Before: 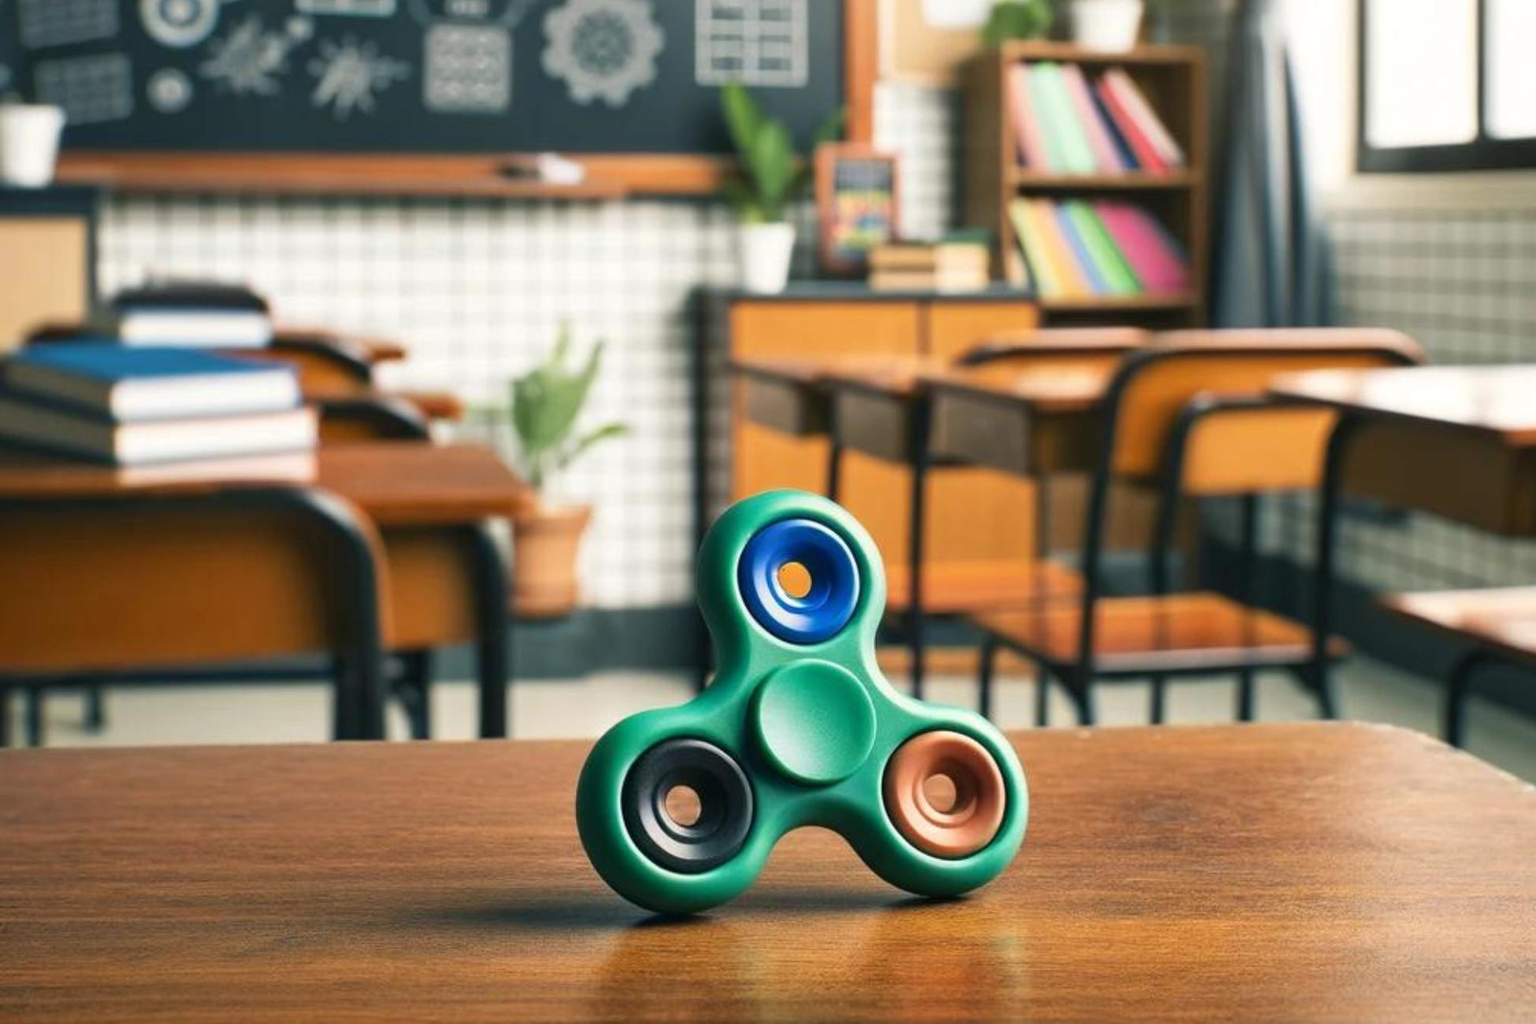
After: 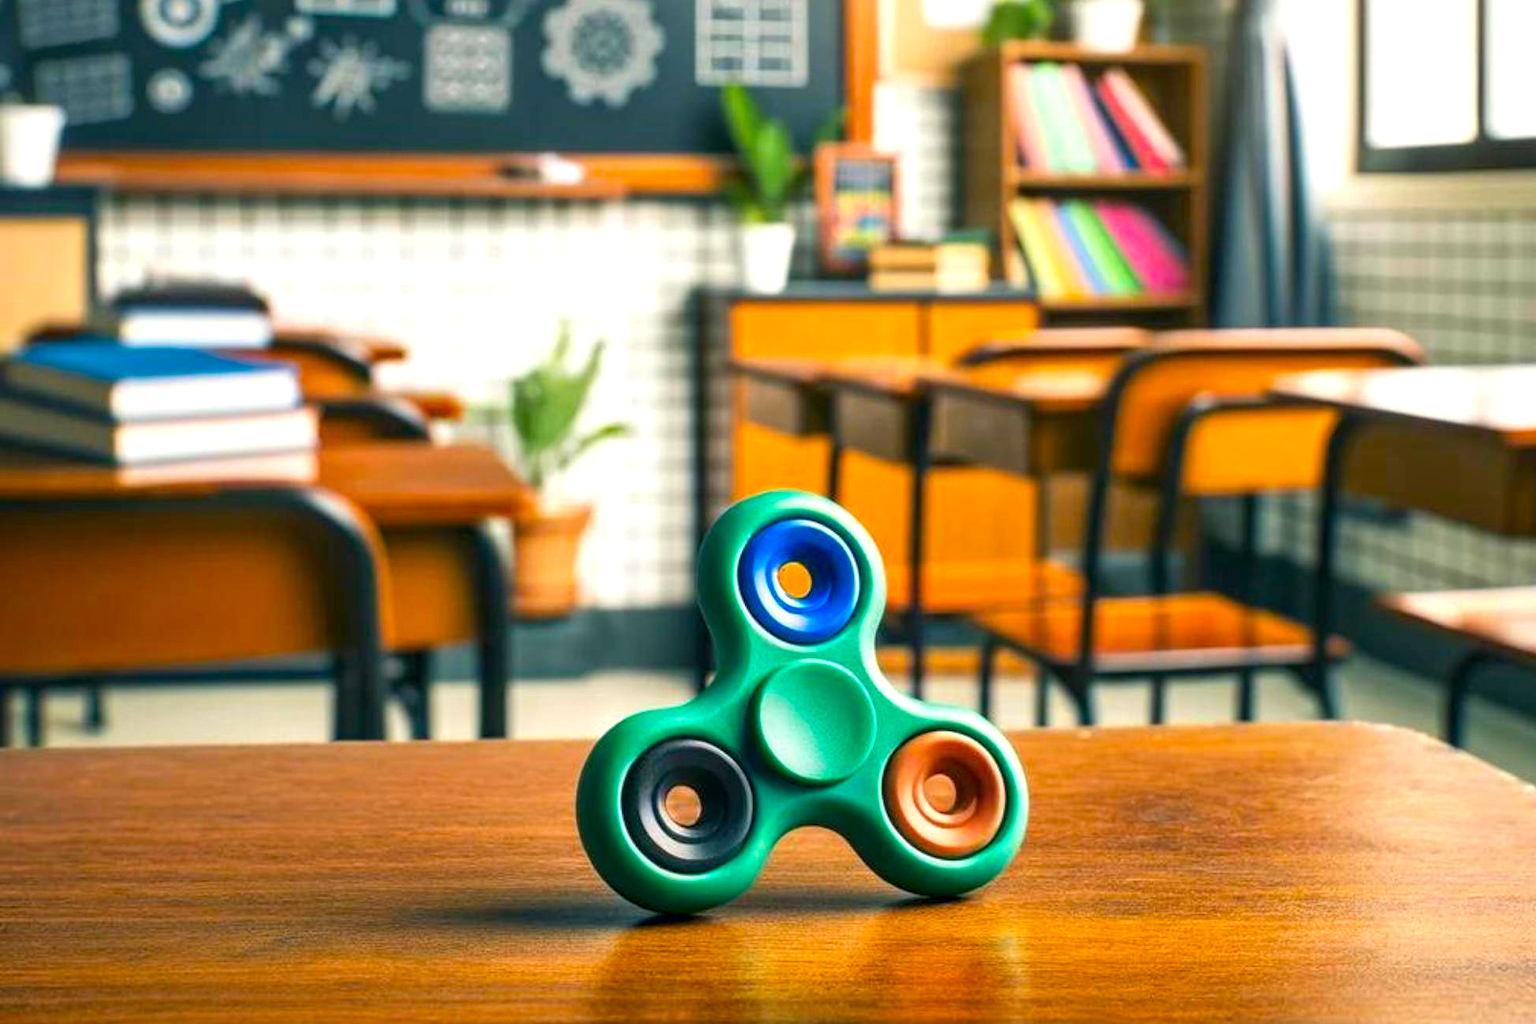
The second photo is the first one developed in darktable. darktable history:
color balance rgb: perceptual saturation grading › global saturation 19.329%, global vibrance 20%
contrast brightness saturation: saturation 0.185
exposure: black level correction 0.002, exposure 0.297 EV, compensate highlight preservation false
local contrast: on, module defaults
